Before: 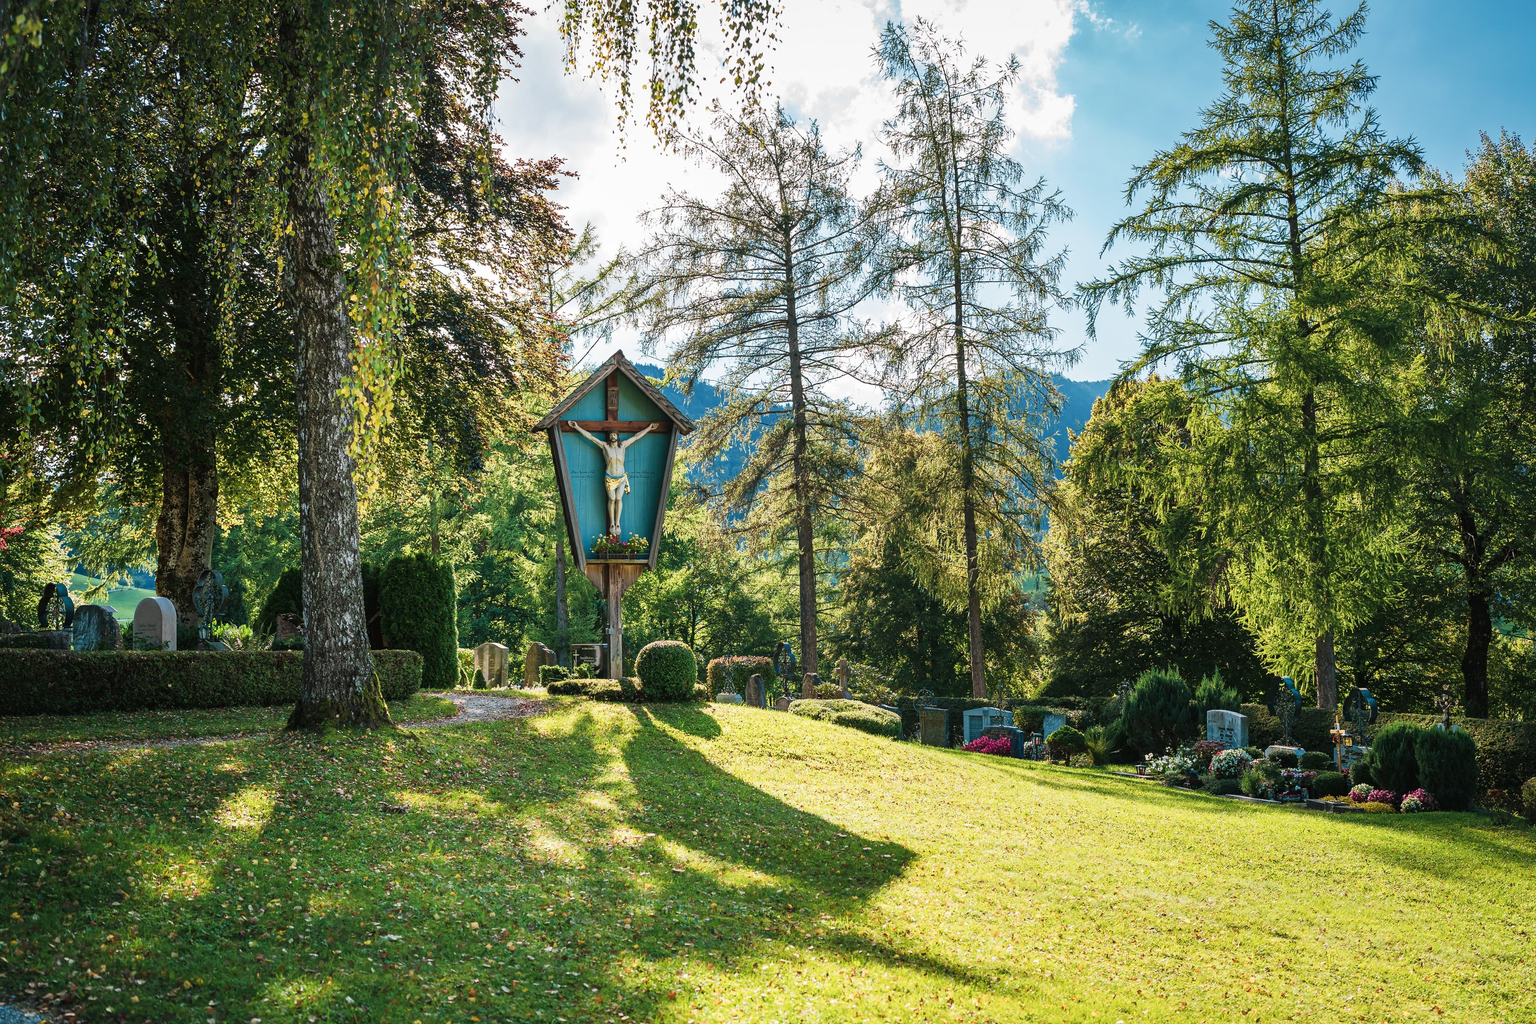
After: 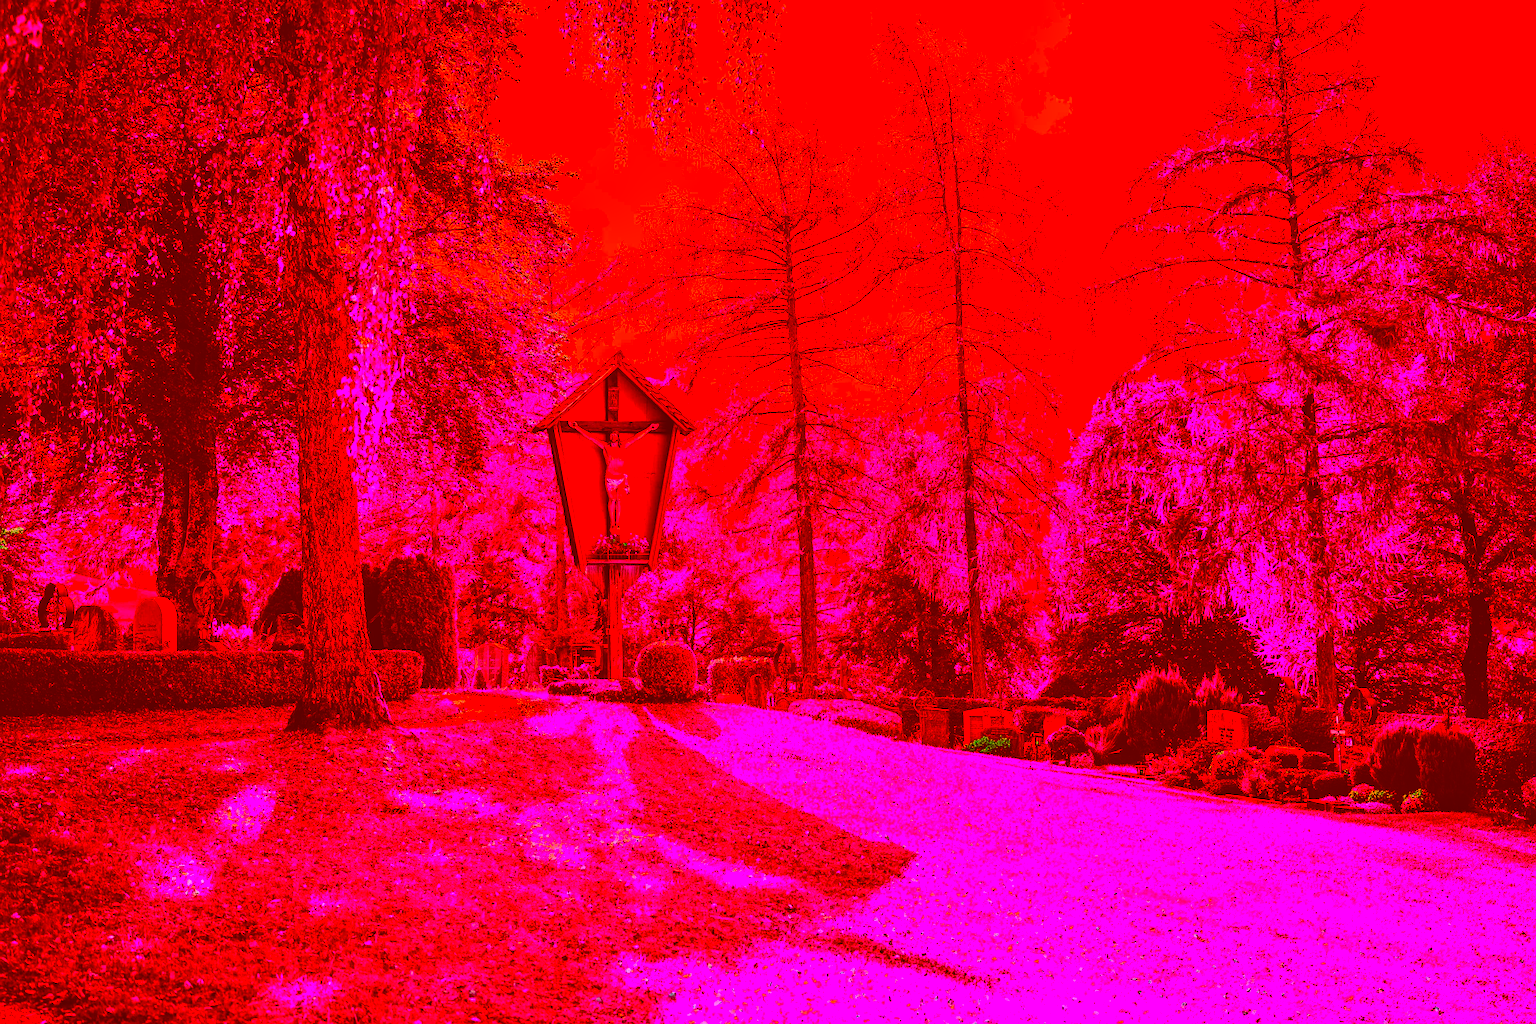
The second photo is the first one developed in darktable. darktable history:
sharpen: on, module defaults
filmic rgb: black relative exposure -7.65 EV, white relative exposure 4.56 EV, hardness 3.61, color science v6 (2022)
local contrast: detail 160%
color correction: highlights a* -39.68, highlights b* -40, shadows a* -40, shadows b* -40, saturation -3
